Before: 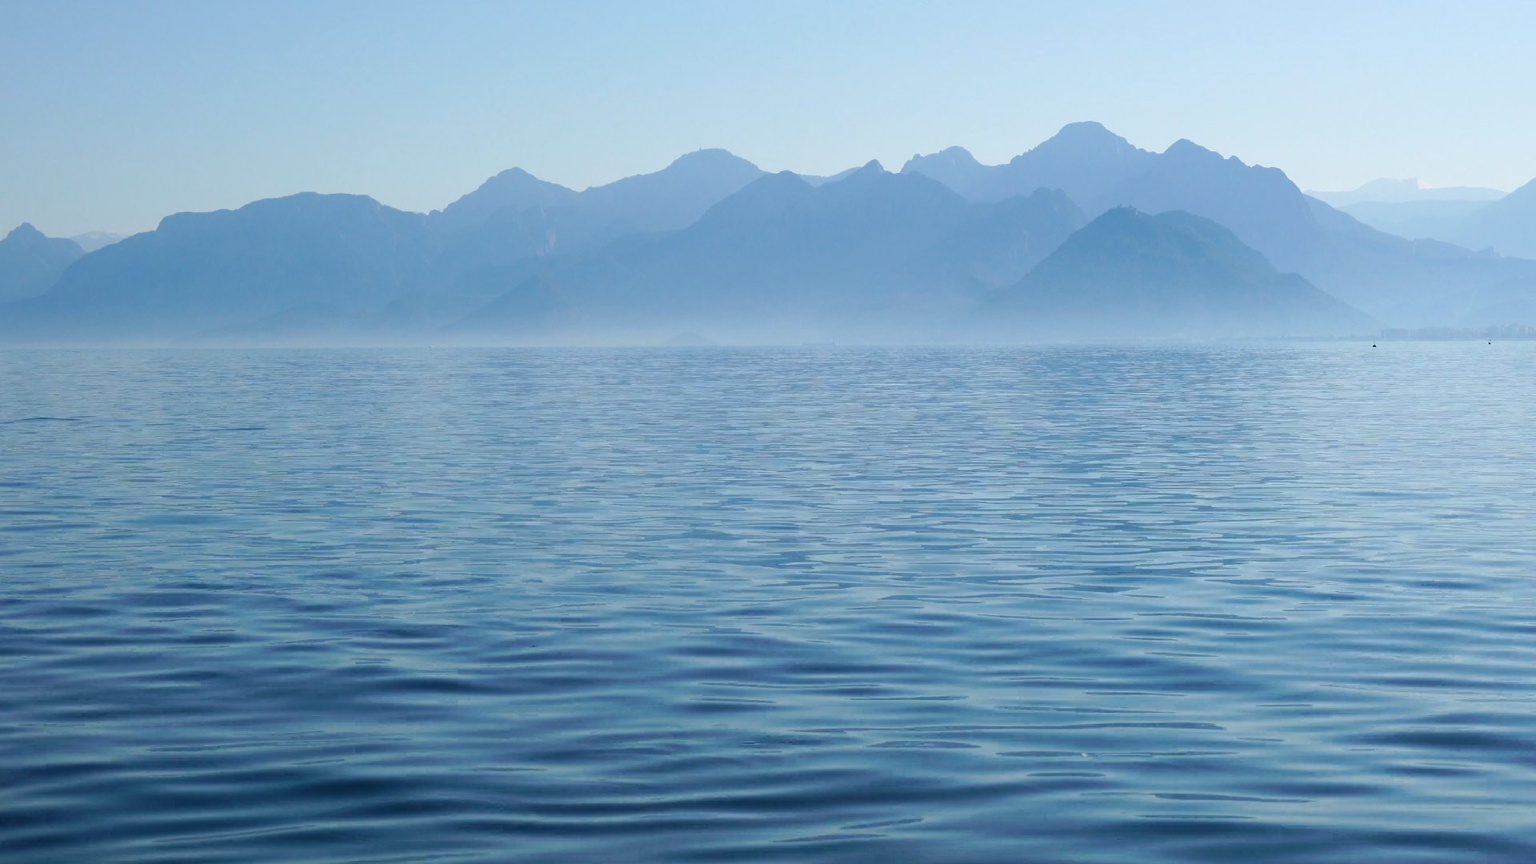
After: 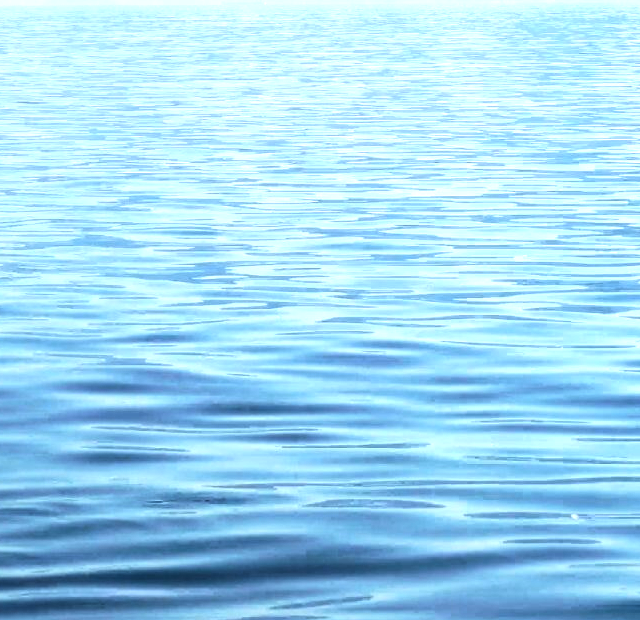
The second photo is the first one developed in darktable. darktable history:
tone equalizer: -8 EV -1.06 EV, -7 EV -1.02 EV, -6 EV -0.889 EV, -5 EV -0.584 EV, -3 EV 0.593 EV, -2 EV 0.868 EV, -1 EV 0.993 EV, +0 EV 1.07 EV, edges refinement/feathering 500, mask exposure compensation -1.57 EV, preserve details no
crop: left 40.716%, top 39.577%, right 25.923%, bottom 2.998%
exposure: black level correction 0, exposure 0.499 EV, compensate highlight preservation false
